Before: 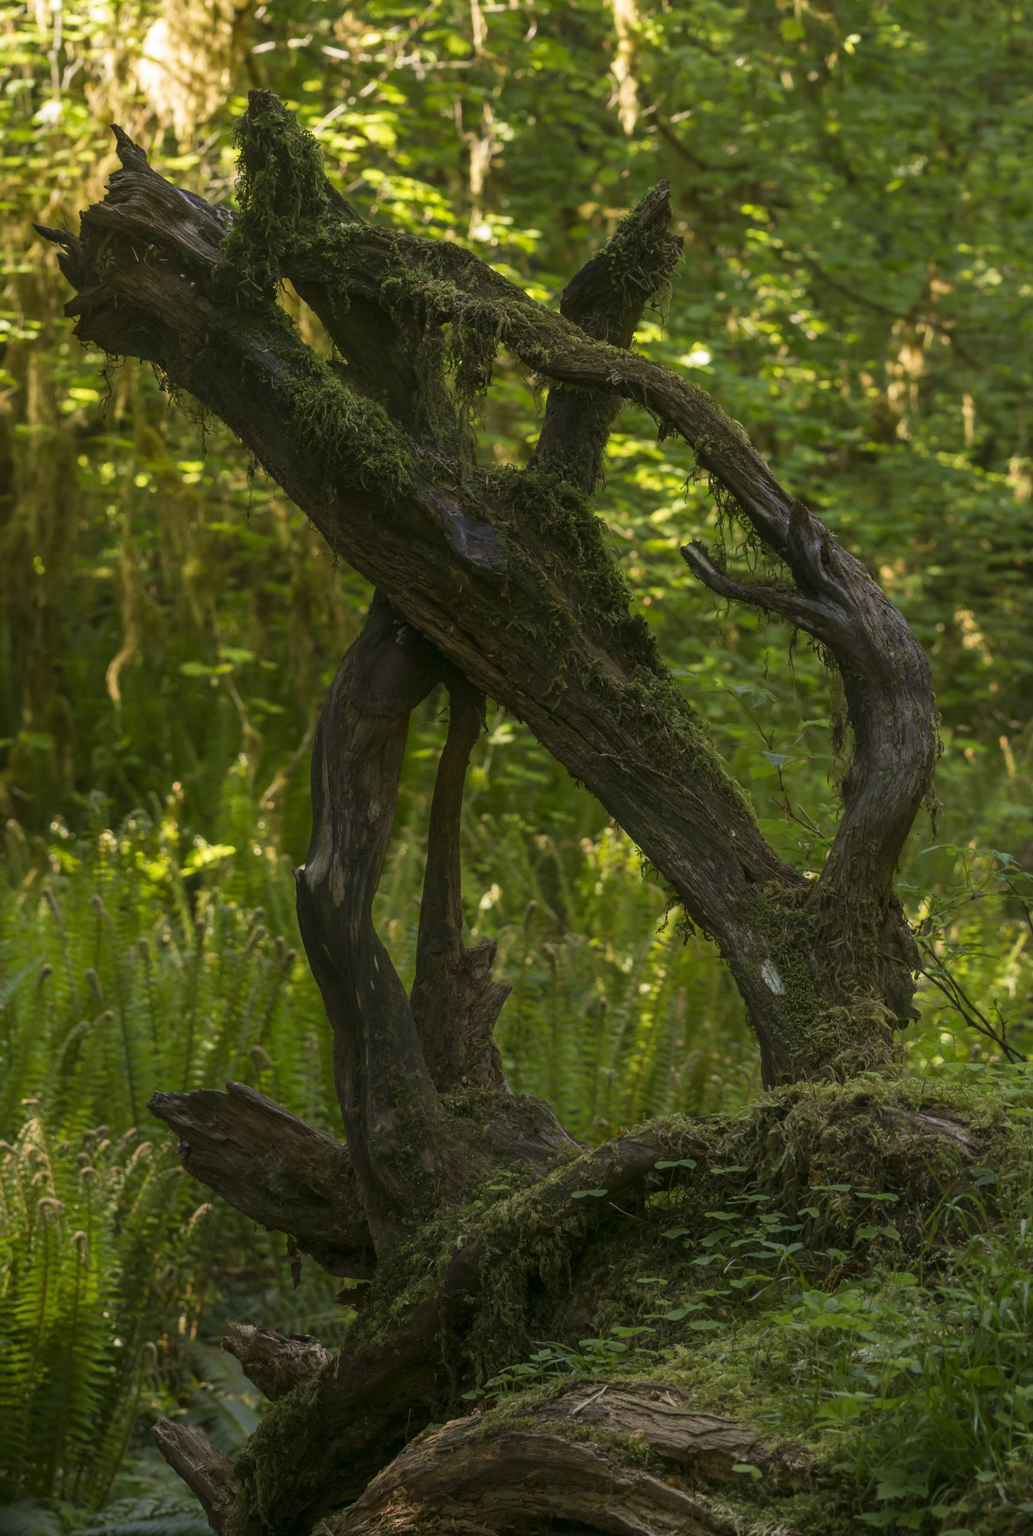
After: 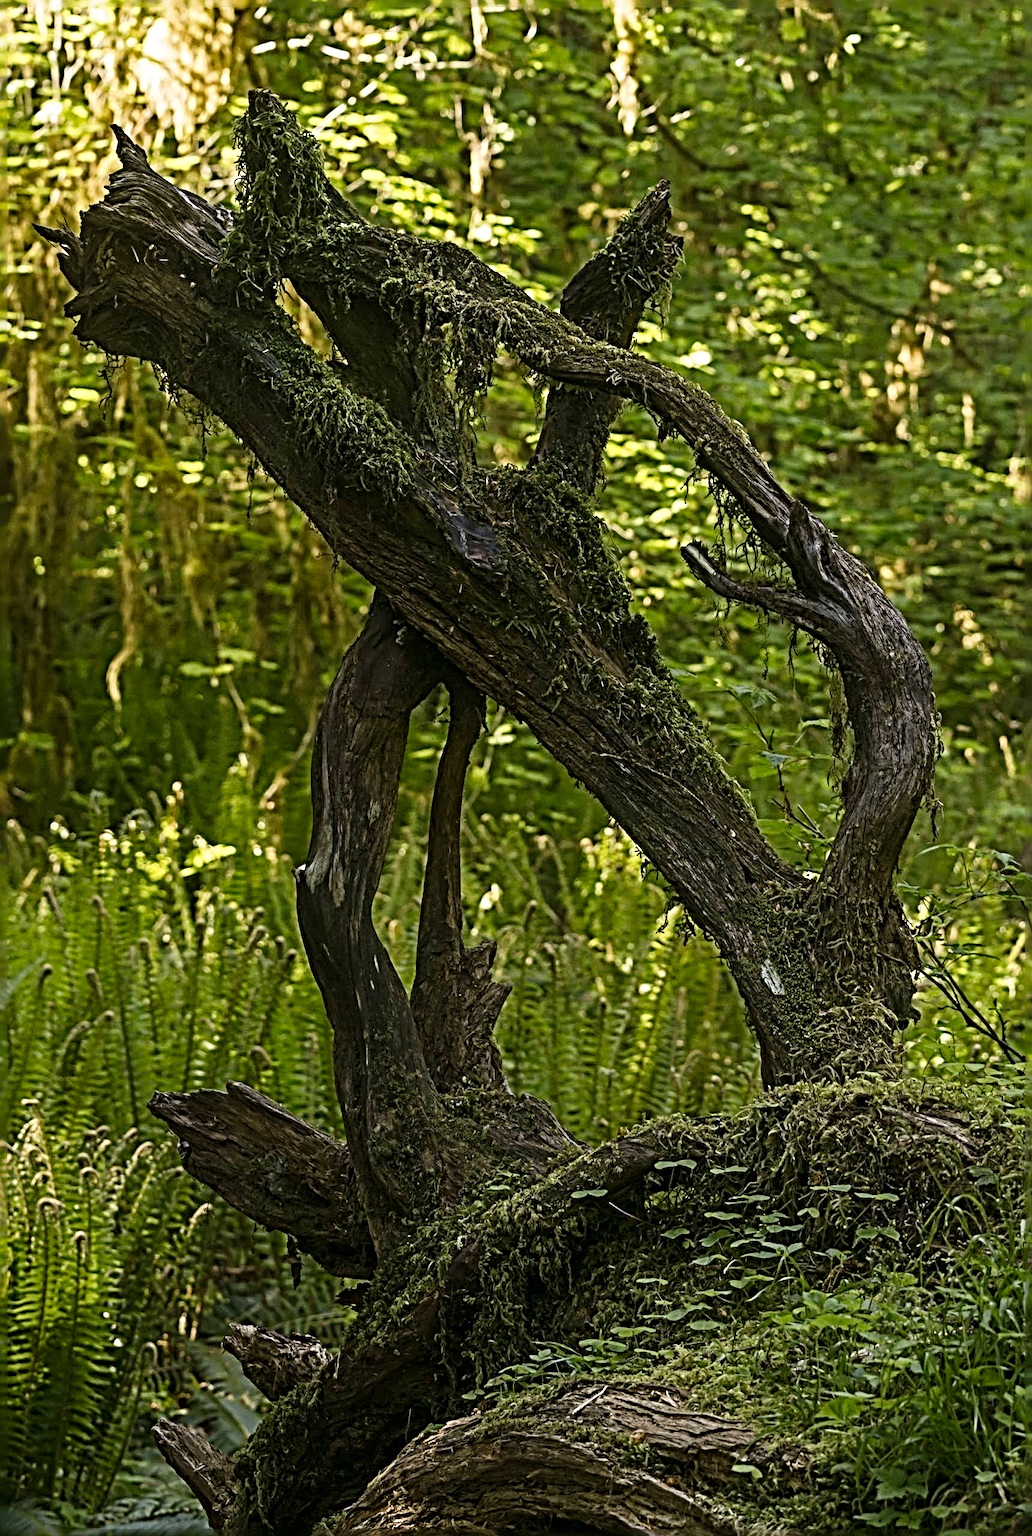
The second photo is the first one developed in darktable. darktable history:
sharpen: radius 6.299, amount 1.792, threshold 0.191
tone curve: curves: ch0 [(0, 0) (0.004, 0.001) (0.133, 0.112) (0.325, 0.362) (0.832, 0.893) (1, 1)], preserve colors none
